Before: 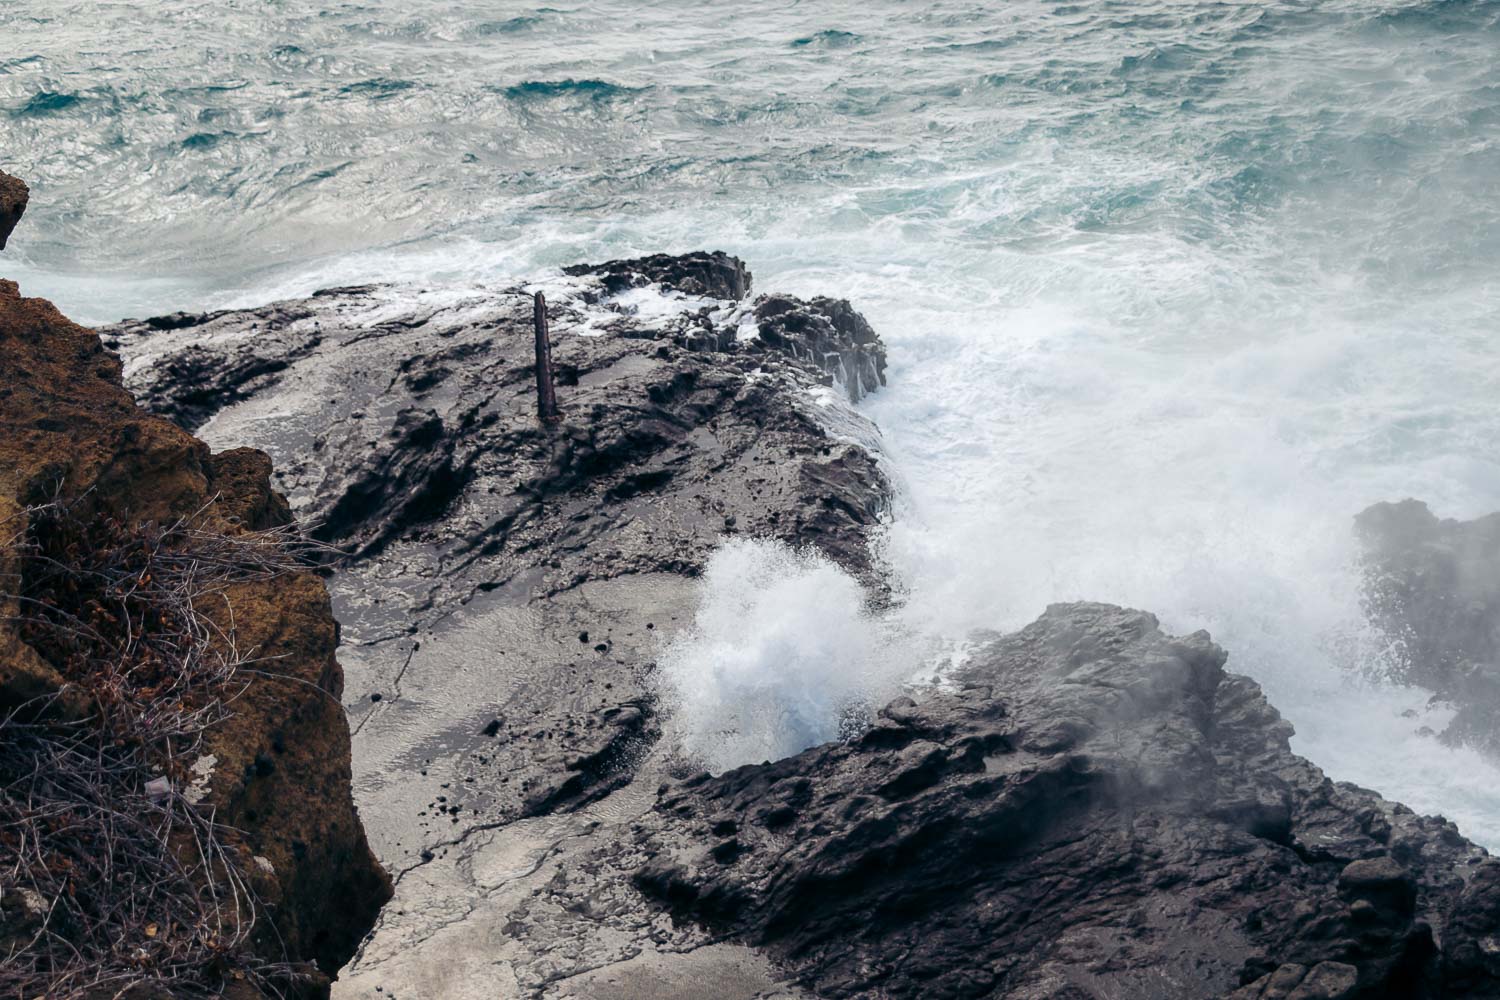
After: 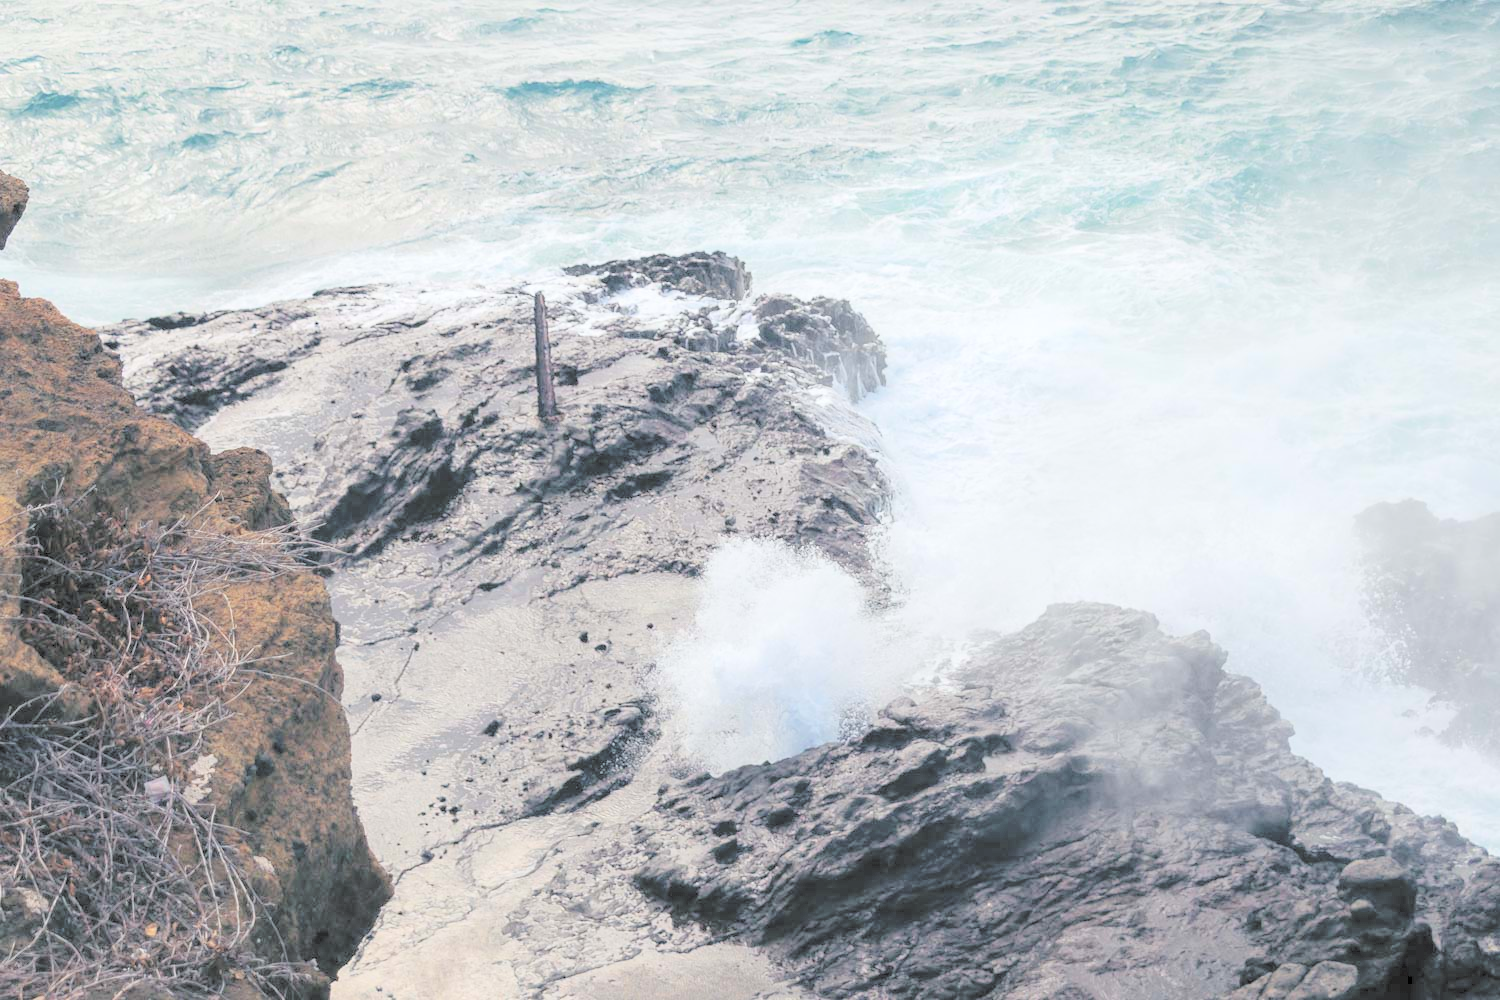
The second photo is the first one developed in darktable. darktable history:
contrast brightness saturation: brightness 1
